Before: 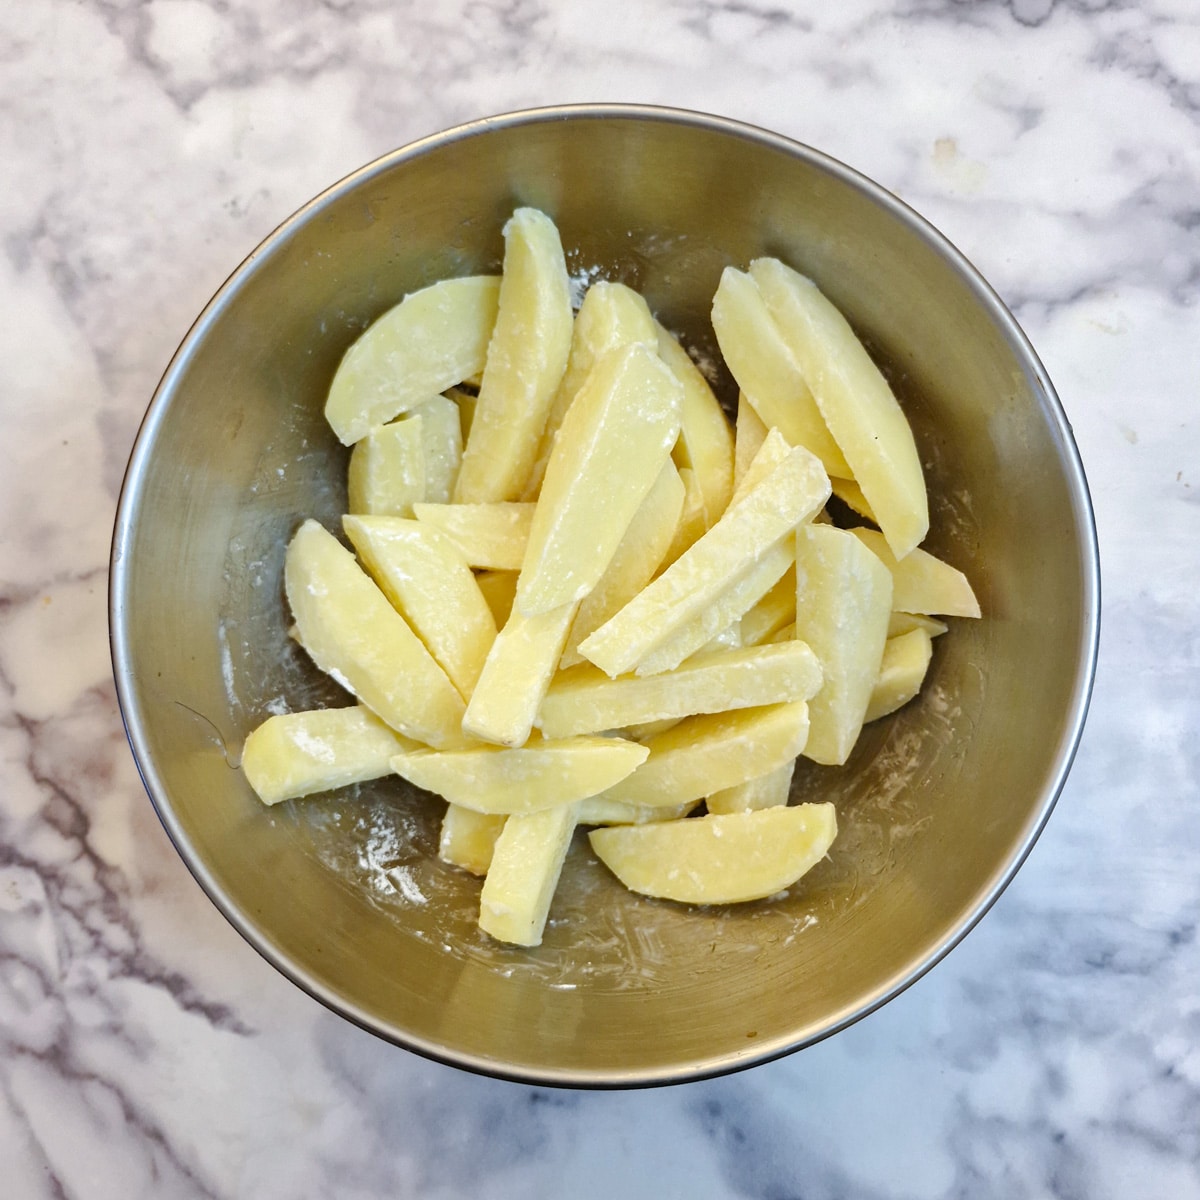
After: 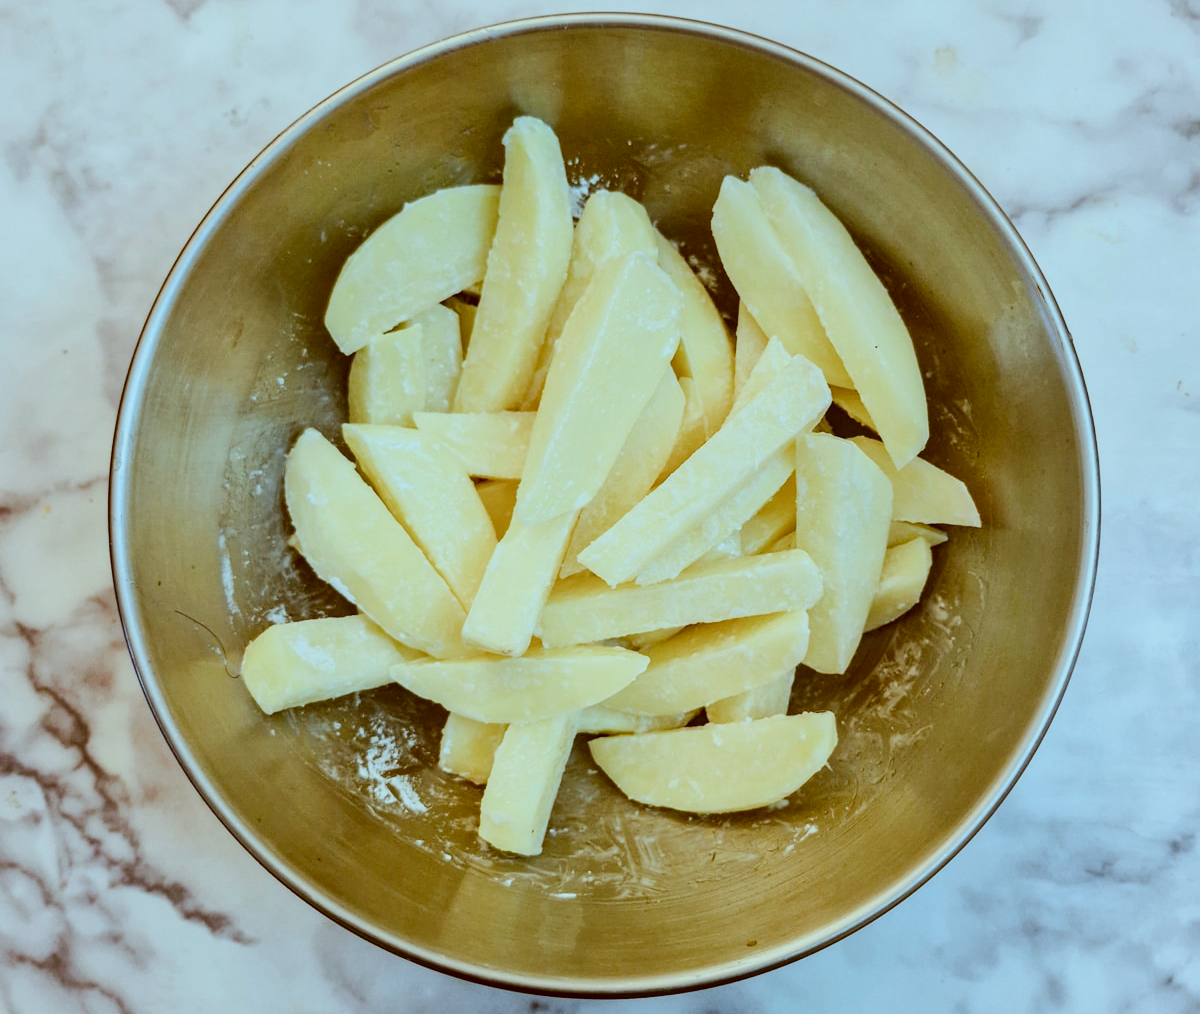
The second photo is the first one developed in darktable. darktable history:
filmic rgb: black relative exposure -16 EV, white relative exposure 5.31 EV, threshold 3.01 EV, hardness 5.9, contrast 1.264, color science v5 (2021), contrast in shadows safe, contrast in highlights safe, enable highlight reconstruction true
crop: top 7.618%, bottom 7.825%
color correction: highlights a* -14.32, highlights b* -16.99, shadows a* 10.47, shadows b* 29.16
local contrast: on, module defaults
